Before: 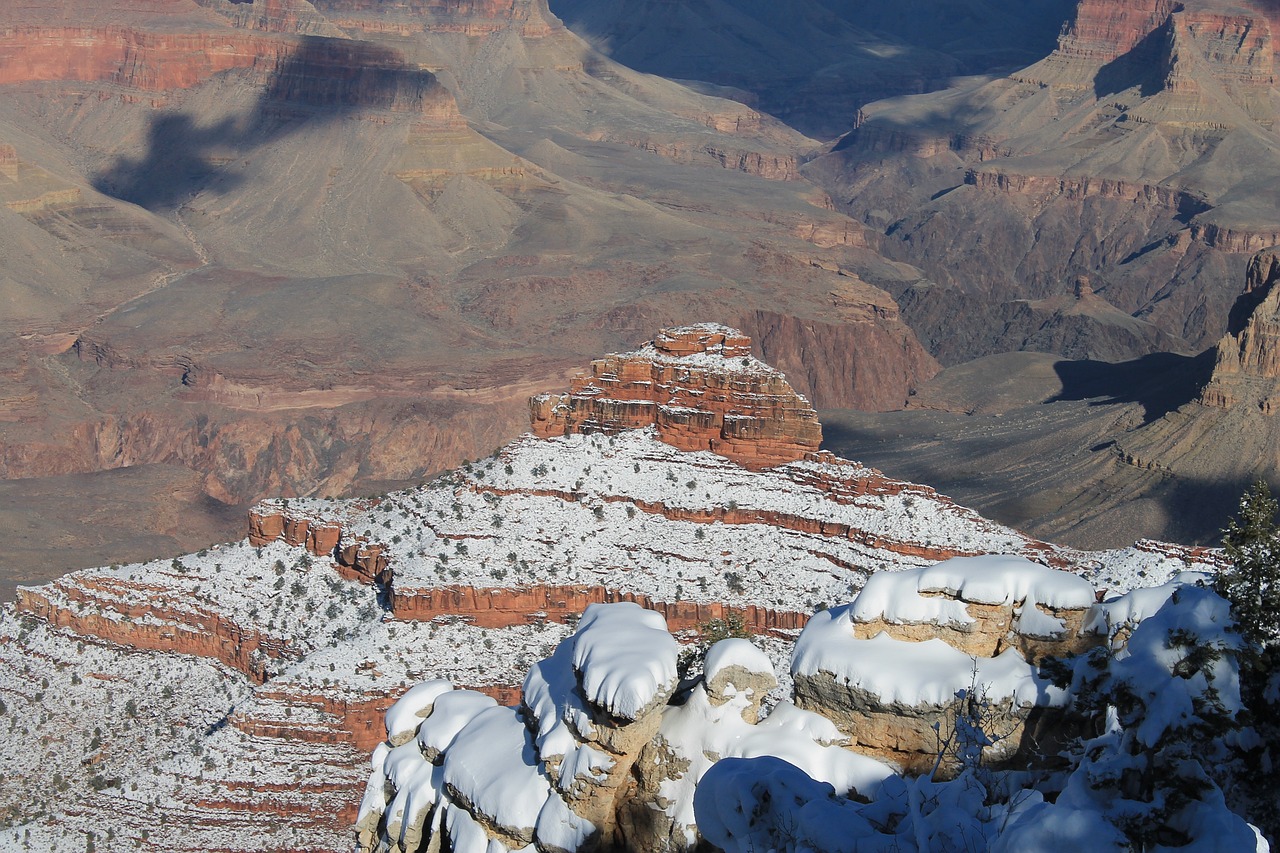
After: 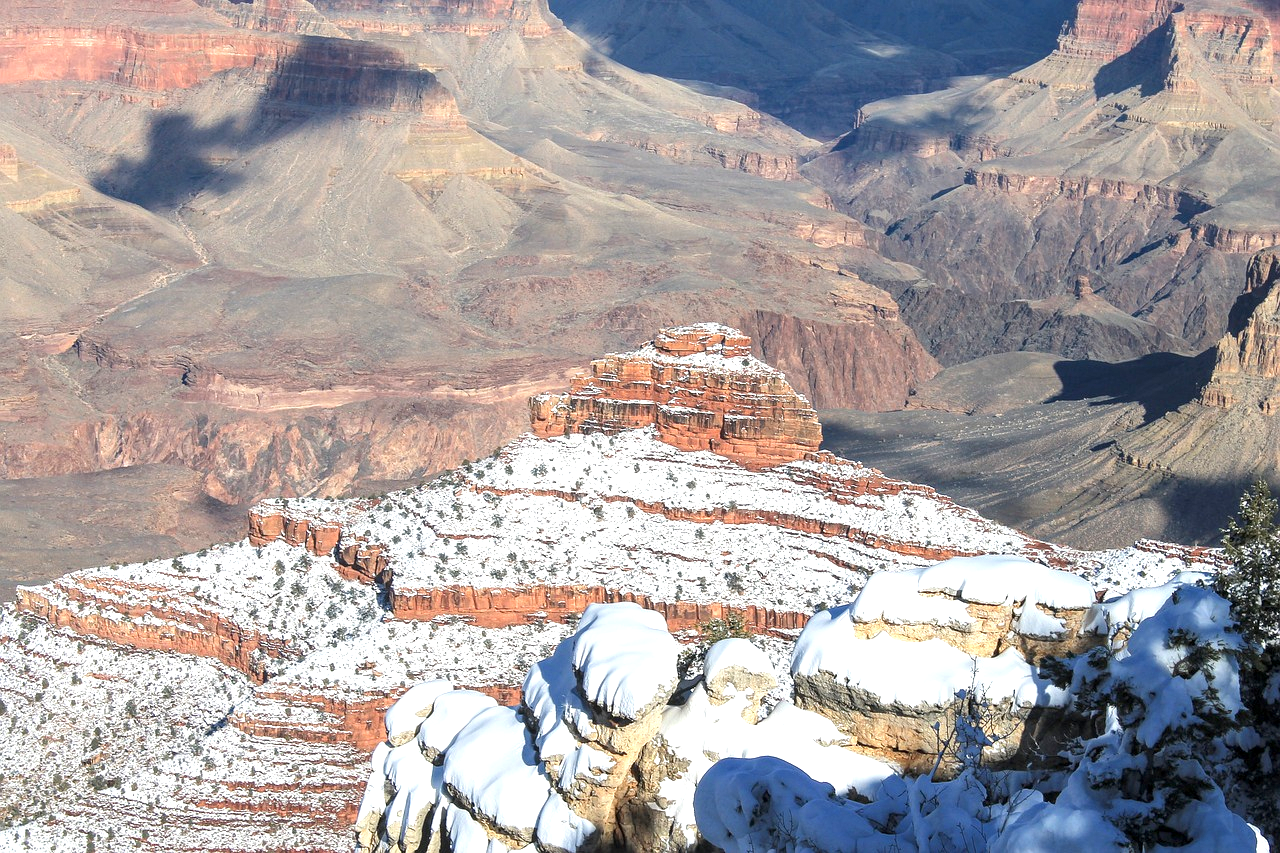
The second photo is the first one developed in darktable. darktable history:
exposure: black level correction 0.001, exposure 1.037 EV, compensate highlight preservation false
local contrast: detail 130%
